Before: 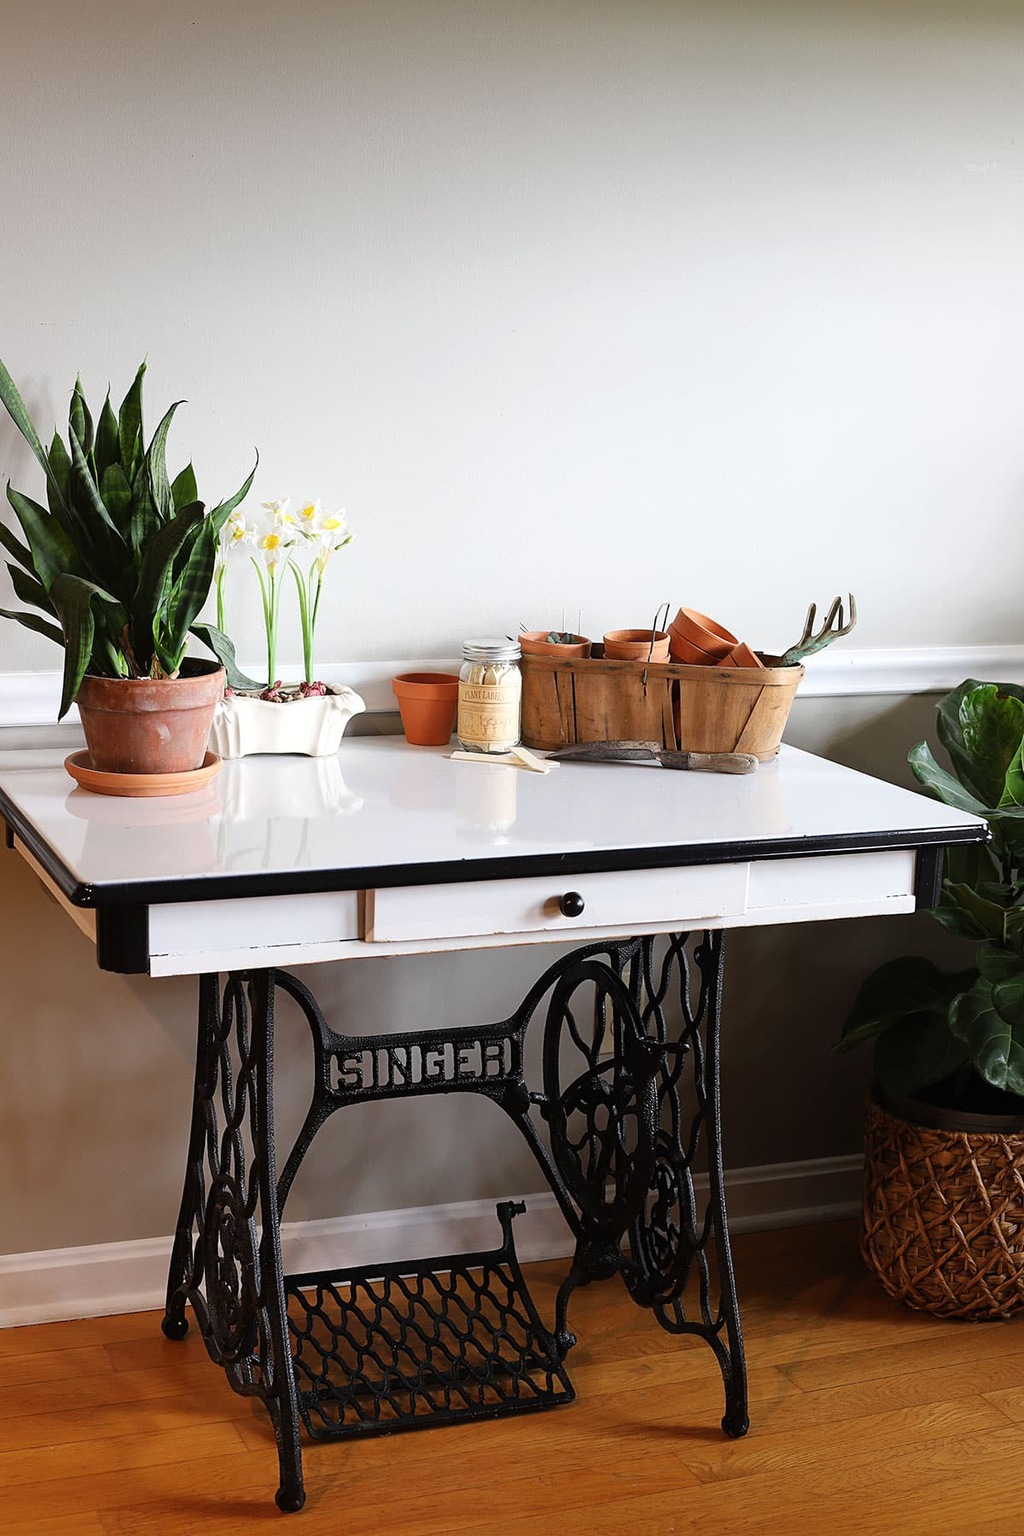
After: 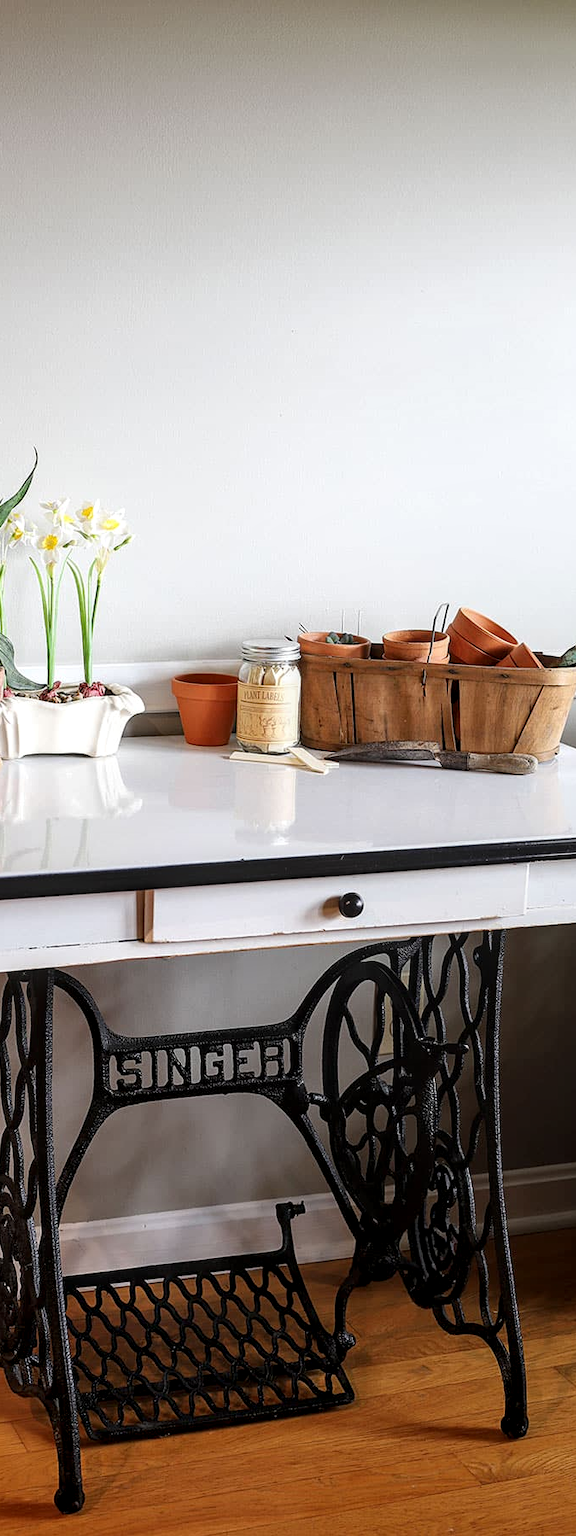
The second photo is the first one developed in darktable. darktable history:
crop: left 21.627%, right 22.078%, bottom 0.009%
local contrast: detail 130%
exposure: compensate highlight preservation false
